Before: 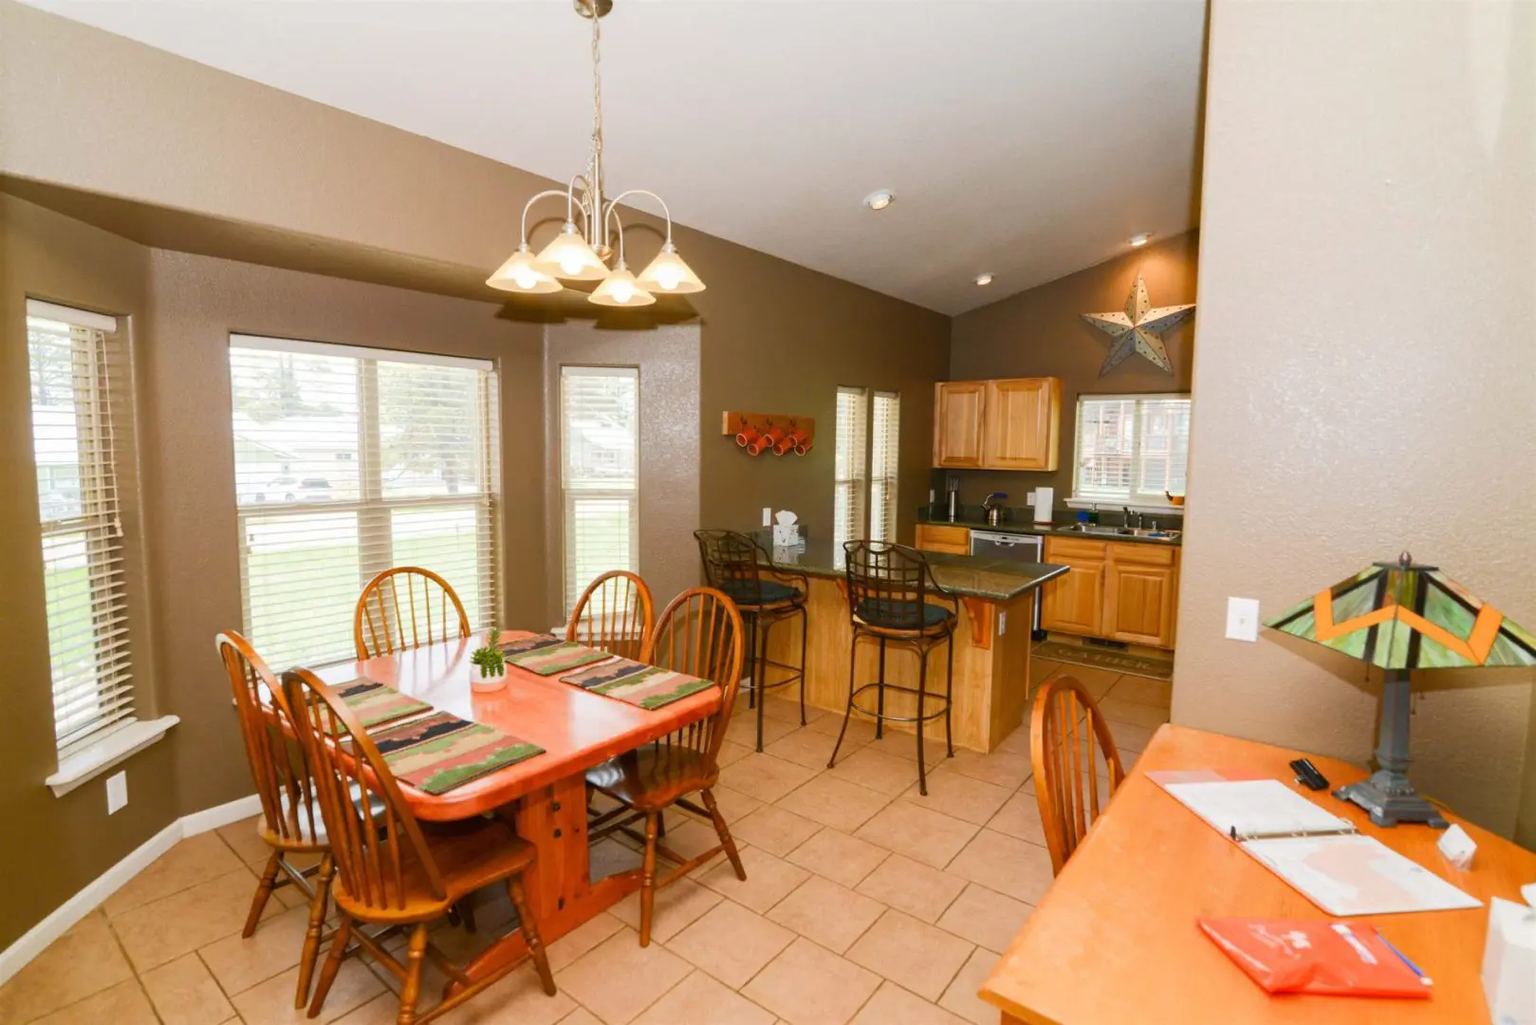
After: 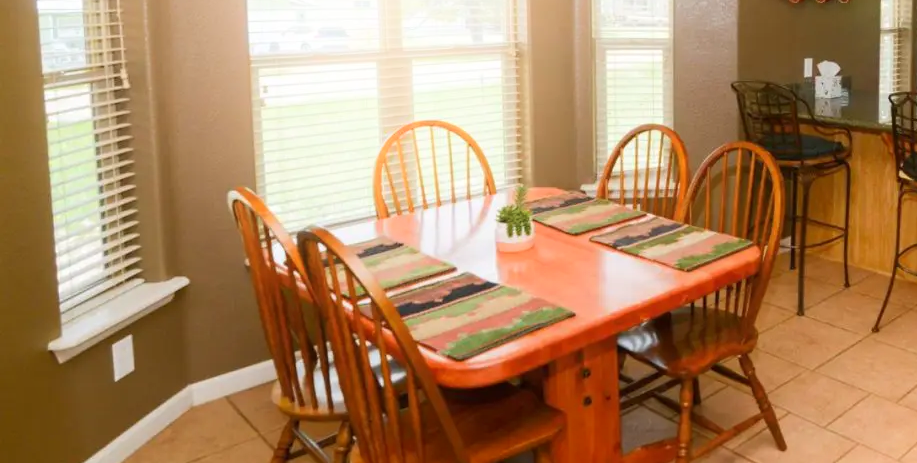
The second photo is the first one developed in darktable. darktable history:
shadows and highlights: shadows -55.39, highlights 85.47, soften with gaussian
crop: top 44.175%, right 43.312%, bottom 12.89%
